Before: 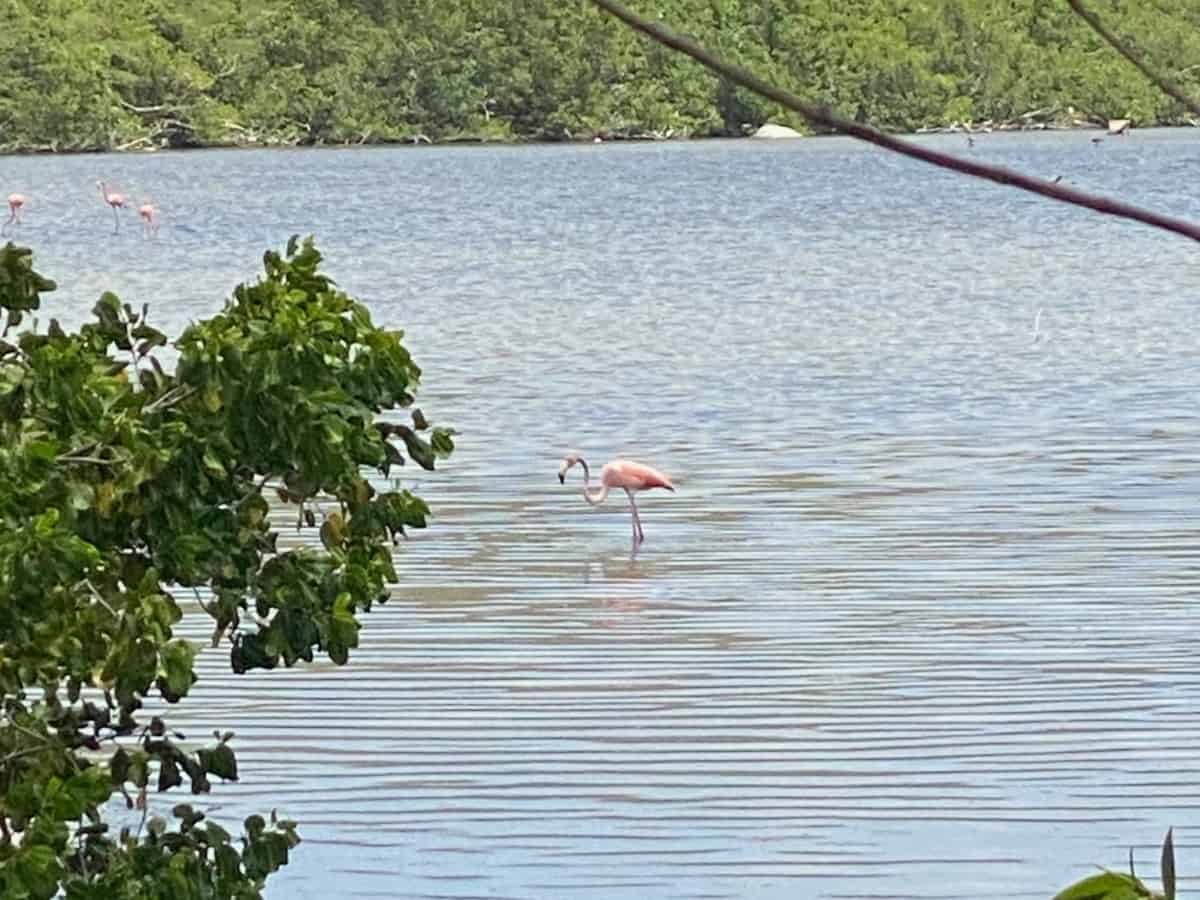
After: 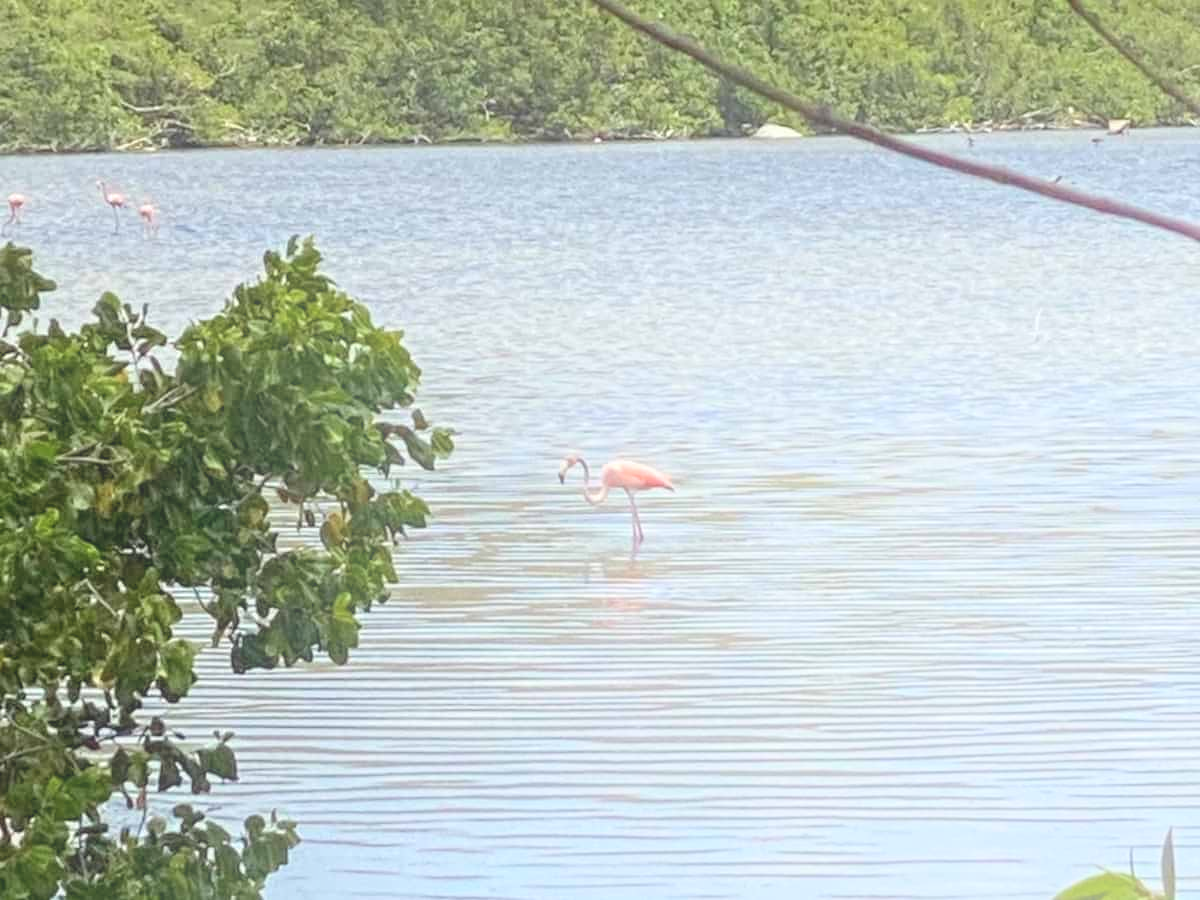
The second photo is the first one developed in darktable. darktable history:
bloom: size 40%
local contrast: on, module defaults
